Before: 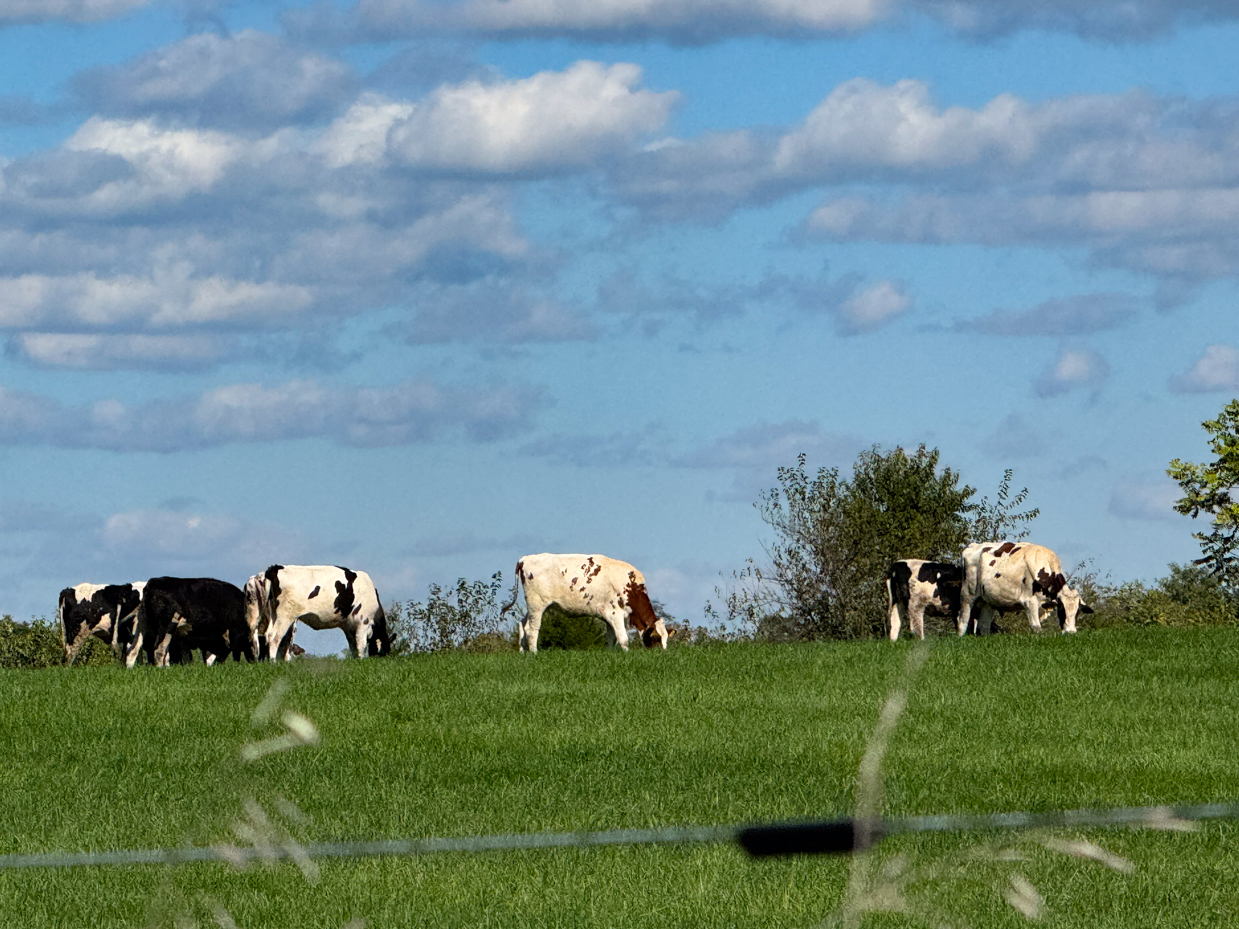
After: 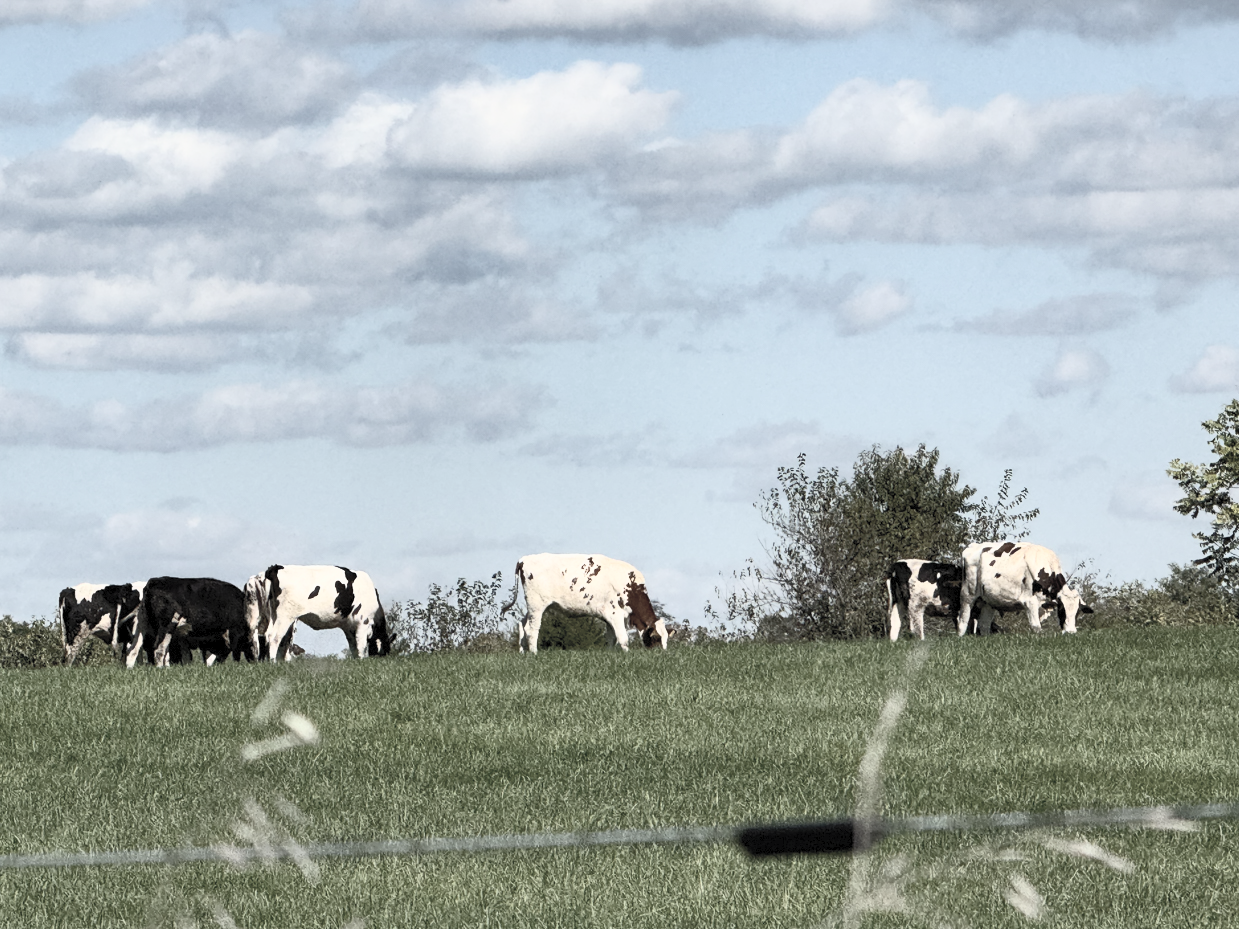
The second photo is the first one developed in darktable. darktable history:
color correction: highlights b* 0.056, saturation 0.532
tone equalizer: -8 EV 0.278 EV, -7 EV 0.41 EV, -6 EV 0.391 EV, -5 EV 0.289 EV, -3 EV -0.244 EV, -2 EV -0.429 EV, -1 EV -0.425 EV, +0 EV -0.248 EV
contrast brightness saturation: contrast 0.44, brightness 0.561, saturation -0.182
